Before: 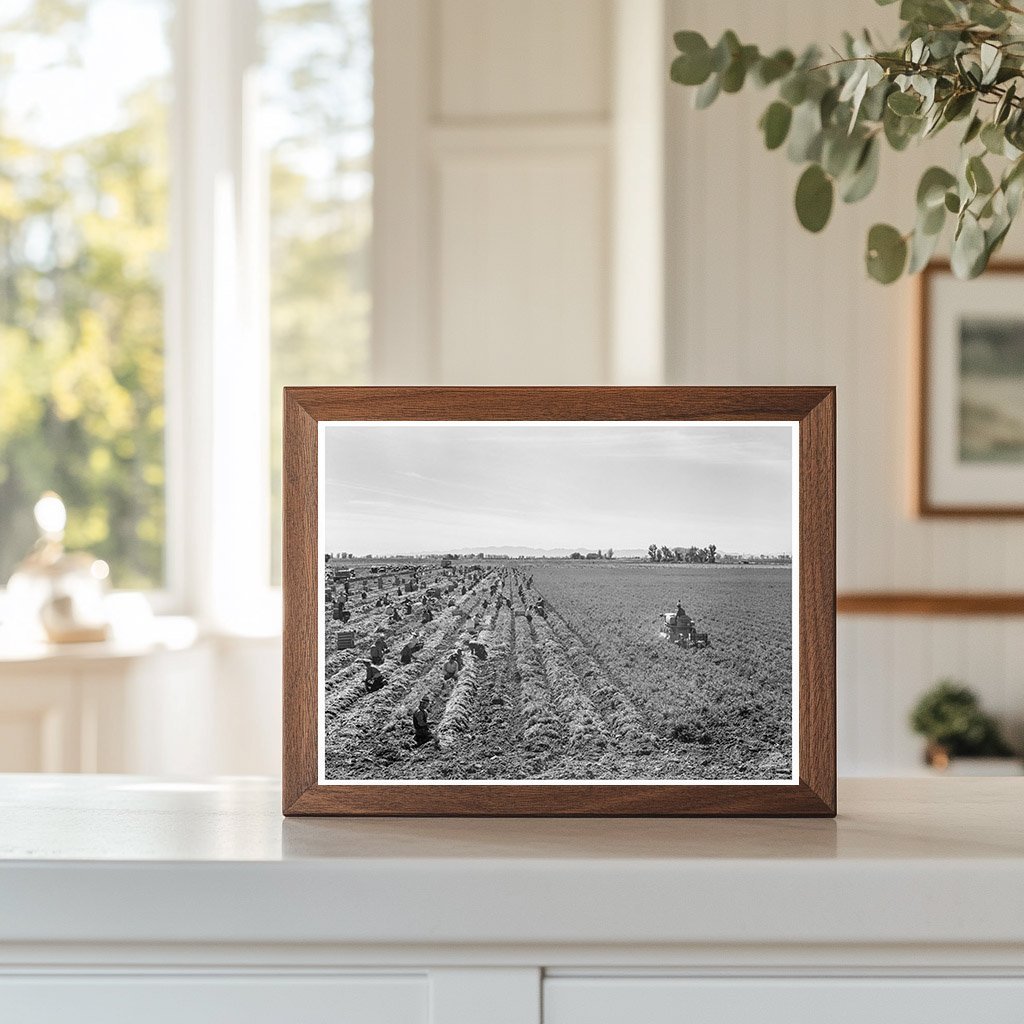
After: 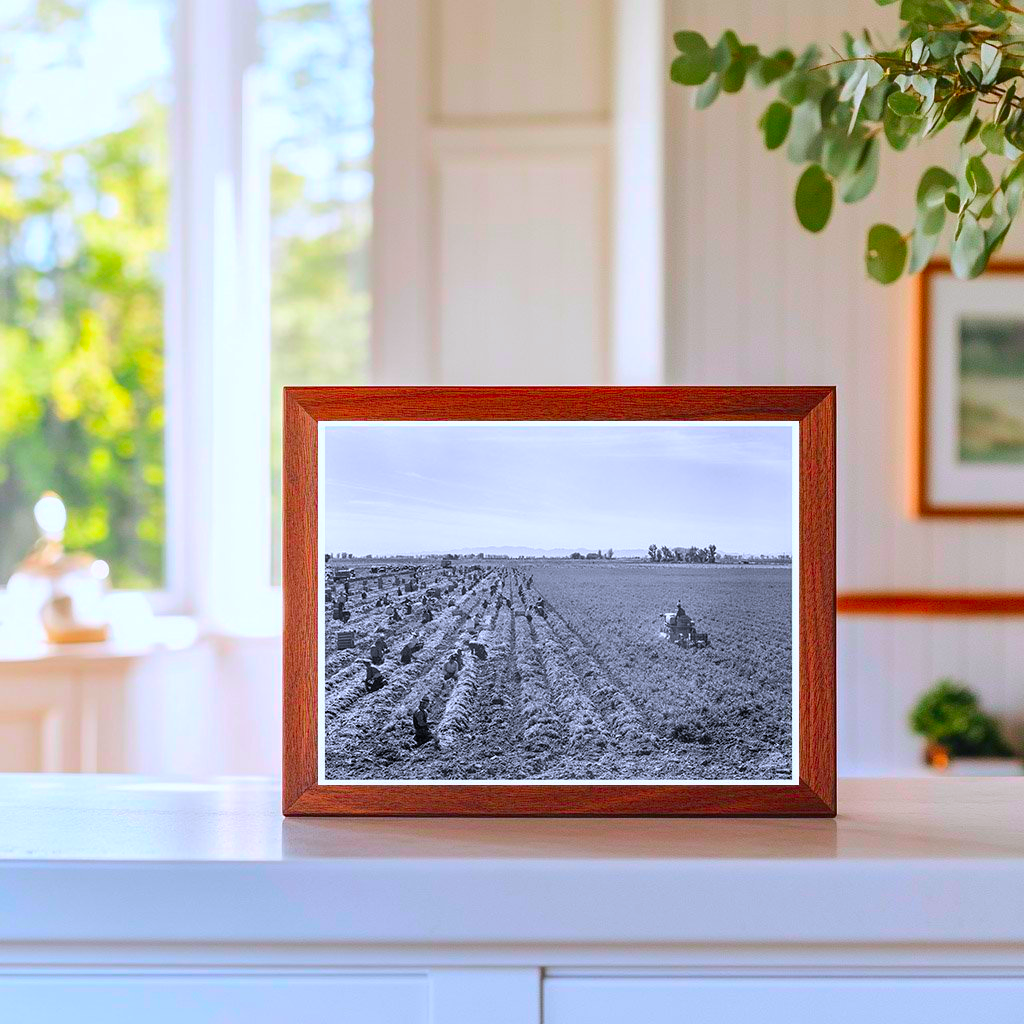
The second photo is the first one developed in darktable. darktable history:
color correction: highlights a* 1.65, highlights b* -1.64, saturation 2.44
color calibration: output R [0.948, 0.091, -0.04, 0], output G [-0.3, 1.384, -0.085, 0], output B [-0.108, 0.061, 1.08, 0], illuminant as shot in camera, x 0.358, y 0.373, temperature 4628.91 K
